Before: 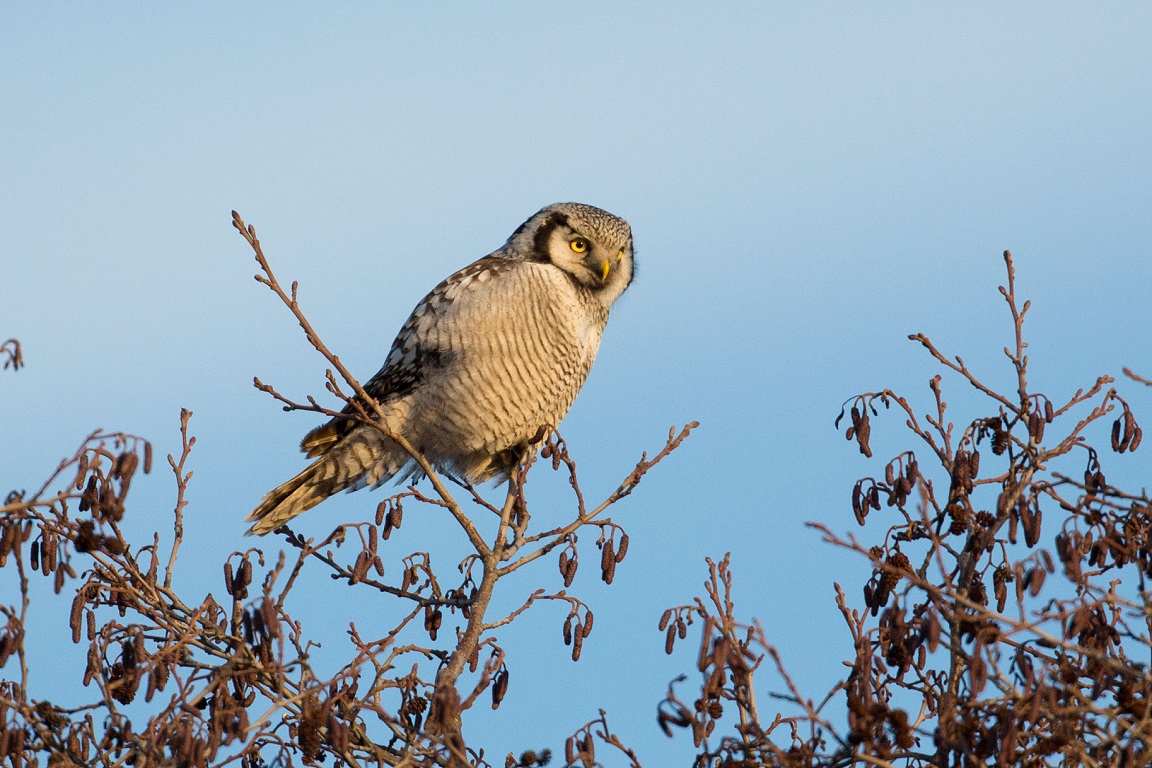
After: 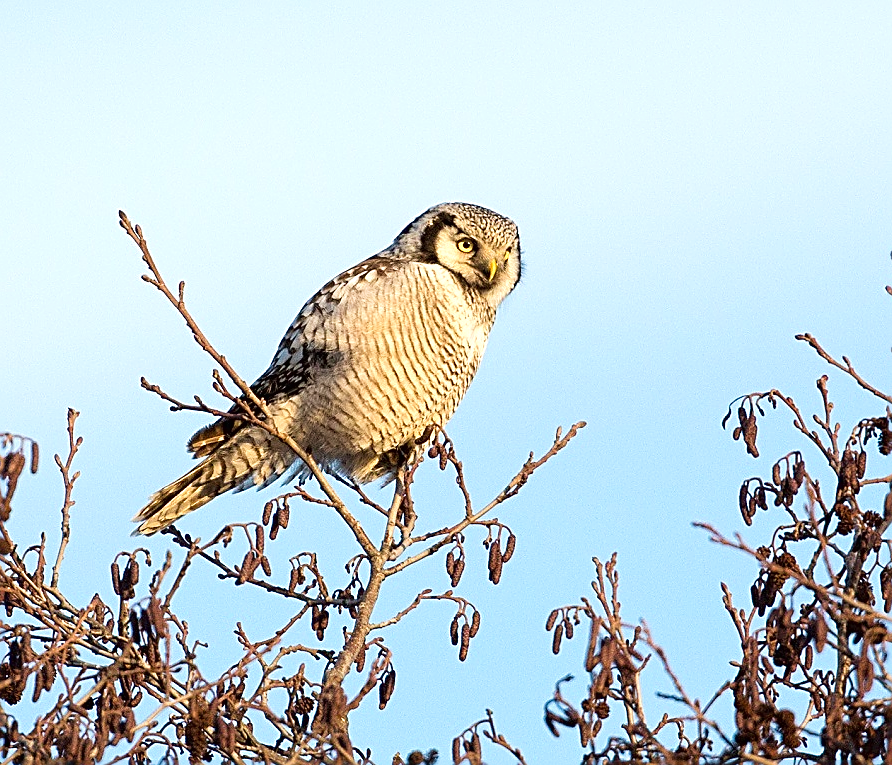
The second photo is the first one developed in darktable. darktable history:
crop: left 9.854%, right 12.693%
exposure: black level correction 0, exposure 0.499 EV, compensate highlight preservation false
contrast brightness saturation: contrast -0.014, brightness -0.01, saturation 0.038
tone curve: curves: ch0 [(0, 0) (0.822, 0.825) (0.994, 0.955)]; ch1 [(0, 0) (0.226, 0.261) (0.383, 0.397) (0.46, 0.46) (0.498, 0.501) (0.524, 0.543) (0.578, 0.575) (1, 1)]; ch2 [(0, 0) (0.438, 0.456) (0.5, 0.495) (0.547, 0.515) (0.597, 0.58) (0.629, 0.603) (1, 1)], preserve colors none
velvia: strength 10.33%
sharpen: amount 0.992
tone equalizer: -8 EV -0.454 EV, -7 EV -0.37 EV, -6 EV -0.301 EV, -5 EV -0.251 EV, -3 EV 0.252 EV, -2 EV 0.331 EV, -1 EV 0.365 EV, +0 EV 0.386 EV
